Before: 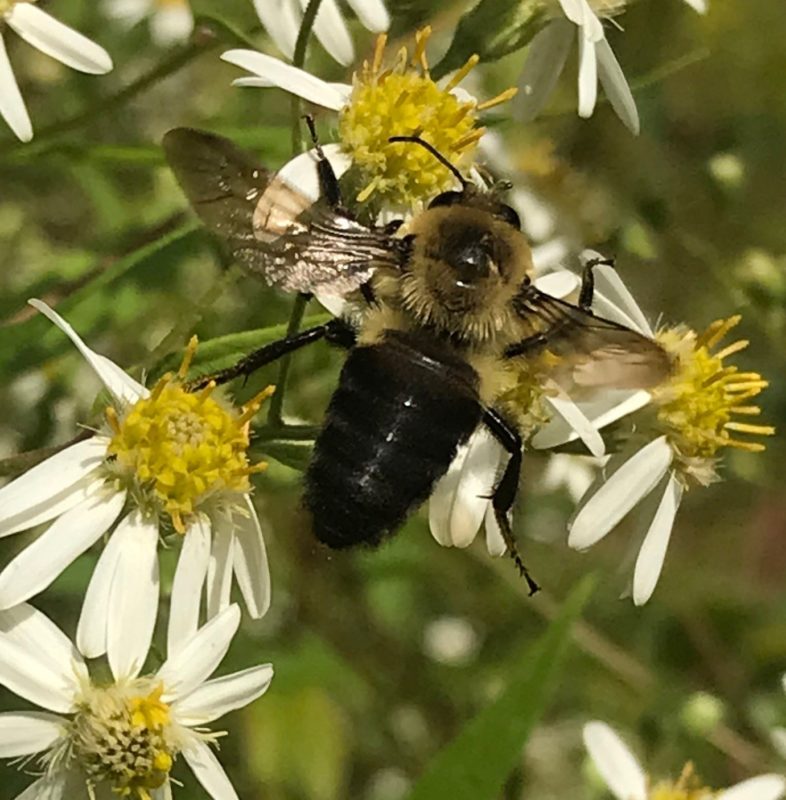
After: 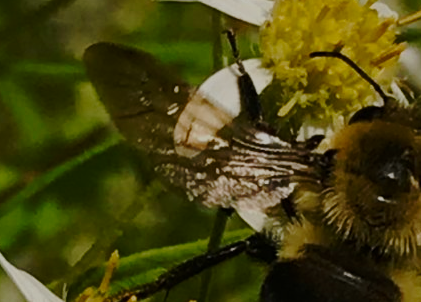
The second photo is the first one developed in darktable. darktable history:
color balance rgb: shadows lift › chroma 1%, shadows lift › hue 113°, highlights gain › chroma 0.2%, highlights gain › hue 333°, perceptual saturation grading › global saturation 20%, perceptual saturation grading › highlights -50%, perceptual saturation grading › shadows 25%, contrast -10%
crop: left 10.121%, top 10.631%, right 36.218%, bottom 51.526%
base curve: curves: ch0 [(0, 0) (0.073, 0.04) (0.157, 0.139) (0.492, 0.492) (0.758, 0.758) (1, 1)], preserve colors none
exposure: black level correction 0, exposure -0.766 EV, compensate highlight preservation false
